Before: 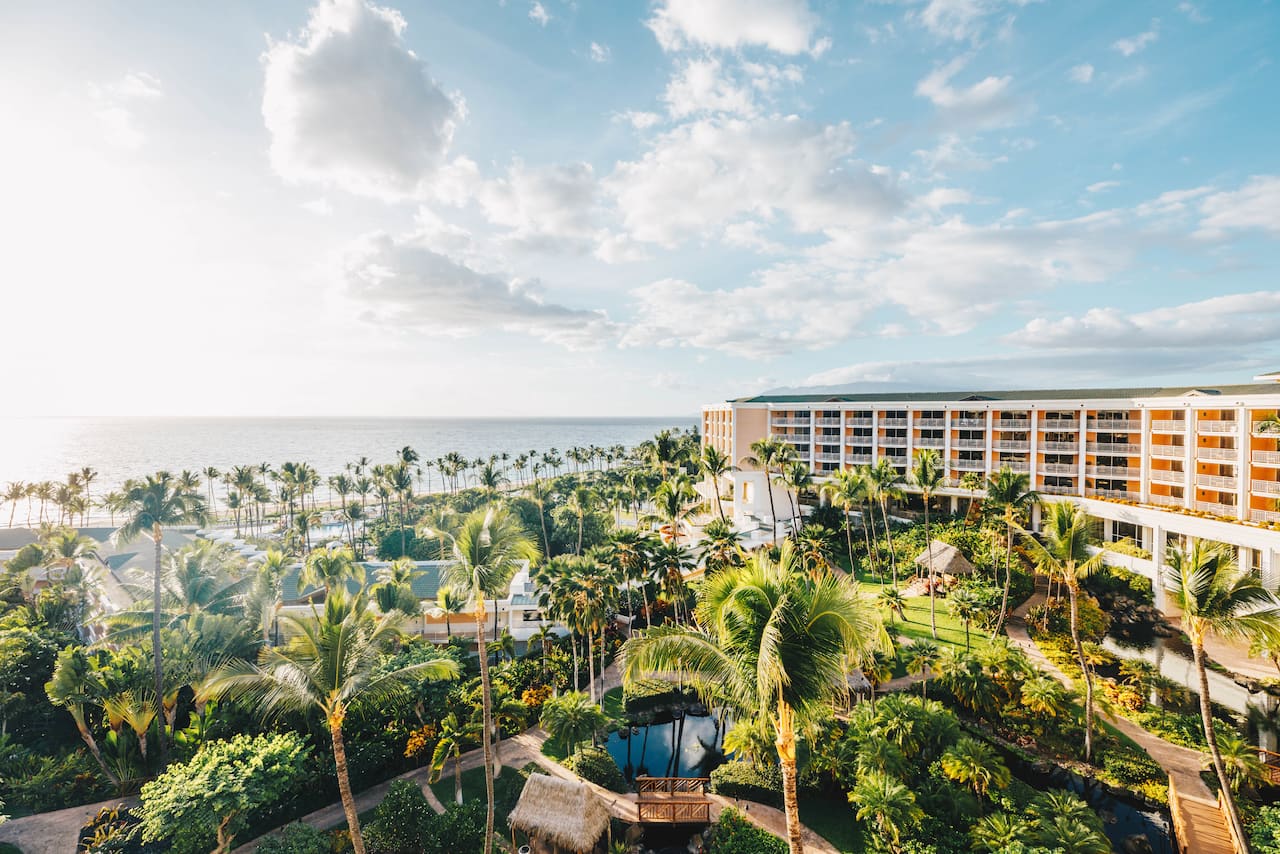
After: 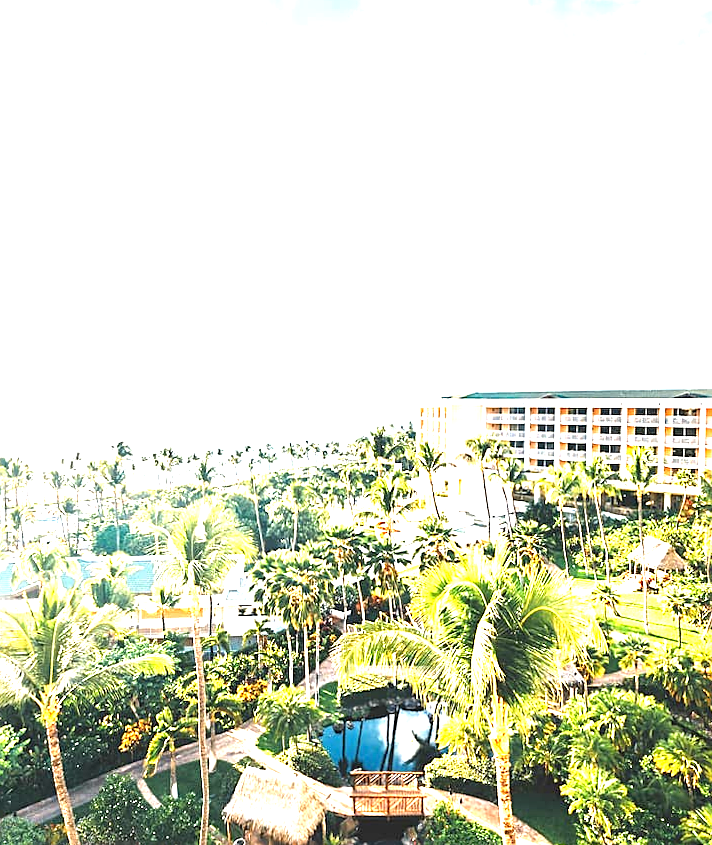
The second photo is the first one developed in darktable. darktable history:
rotate and perspective: rotation 0.174°, lens shift (vertical) 0.013, lens shift (horizontal) 0.019, shear 0.001, automatic cropping original format, crop left 0.007, crop right 0.991, crop top 0.016, crop bottom 0.997
crop and rotate: left 22.516%, right 21.234%
exposure: exposure 2 EV, compensate highlight preservation false
sharpen: on, module defaults
